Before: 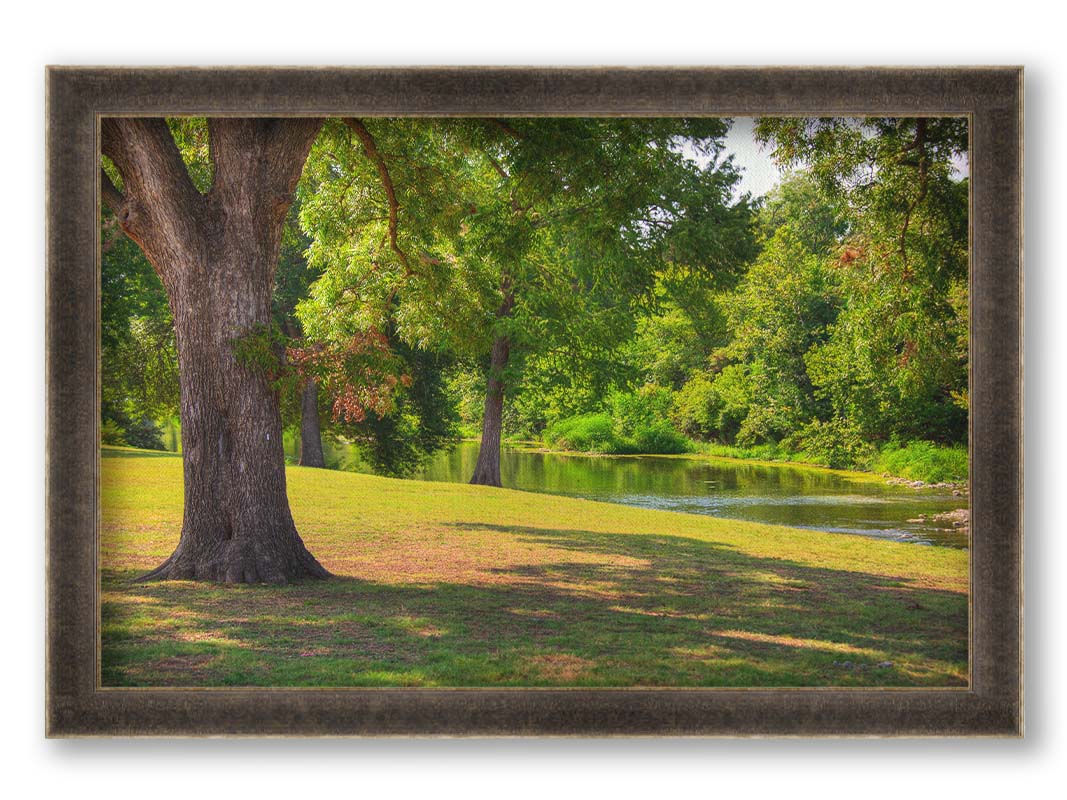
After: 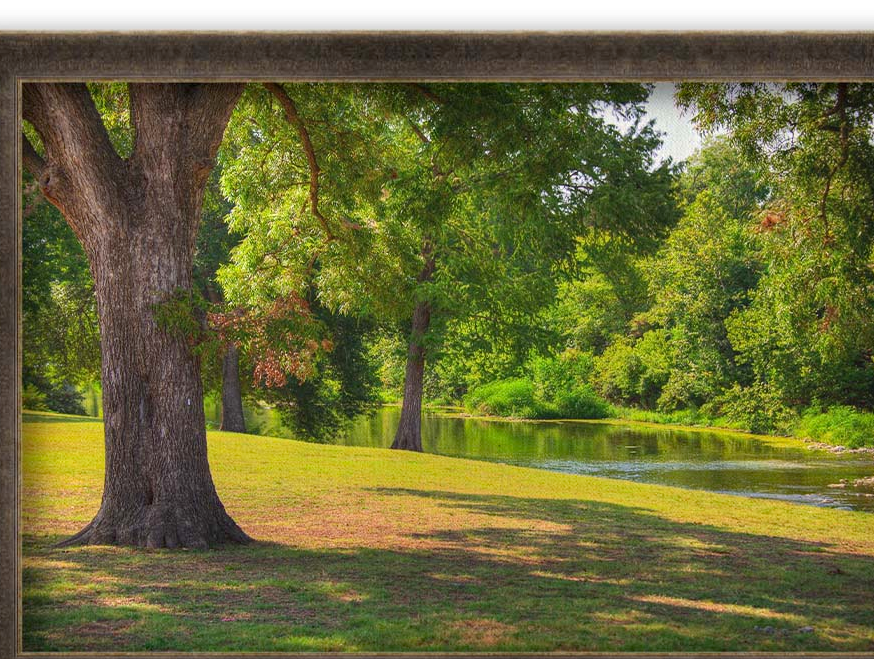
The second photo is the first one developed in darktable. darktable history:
crop and rotate: left 7.484%, top 4.397%, right 10.585%, bottom 13.17%
haze removal: strength 0.276, distance 0.256, compatibility mode true
